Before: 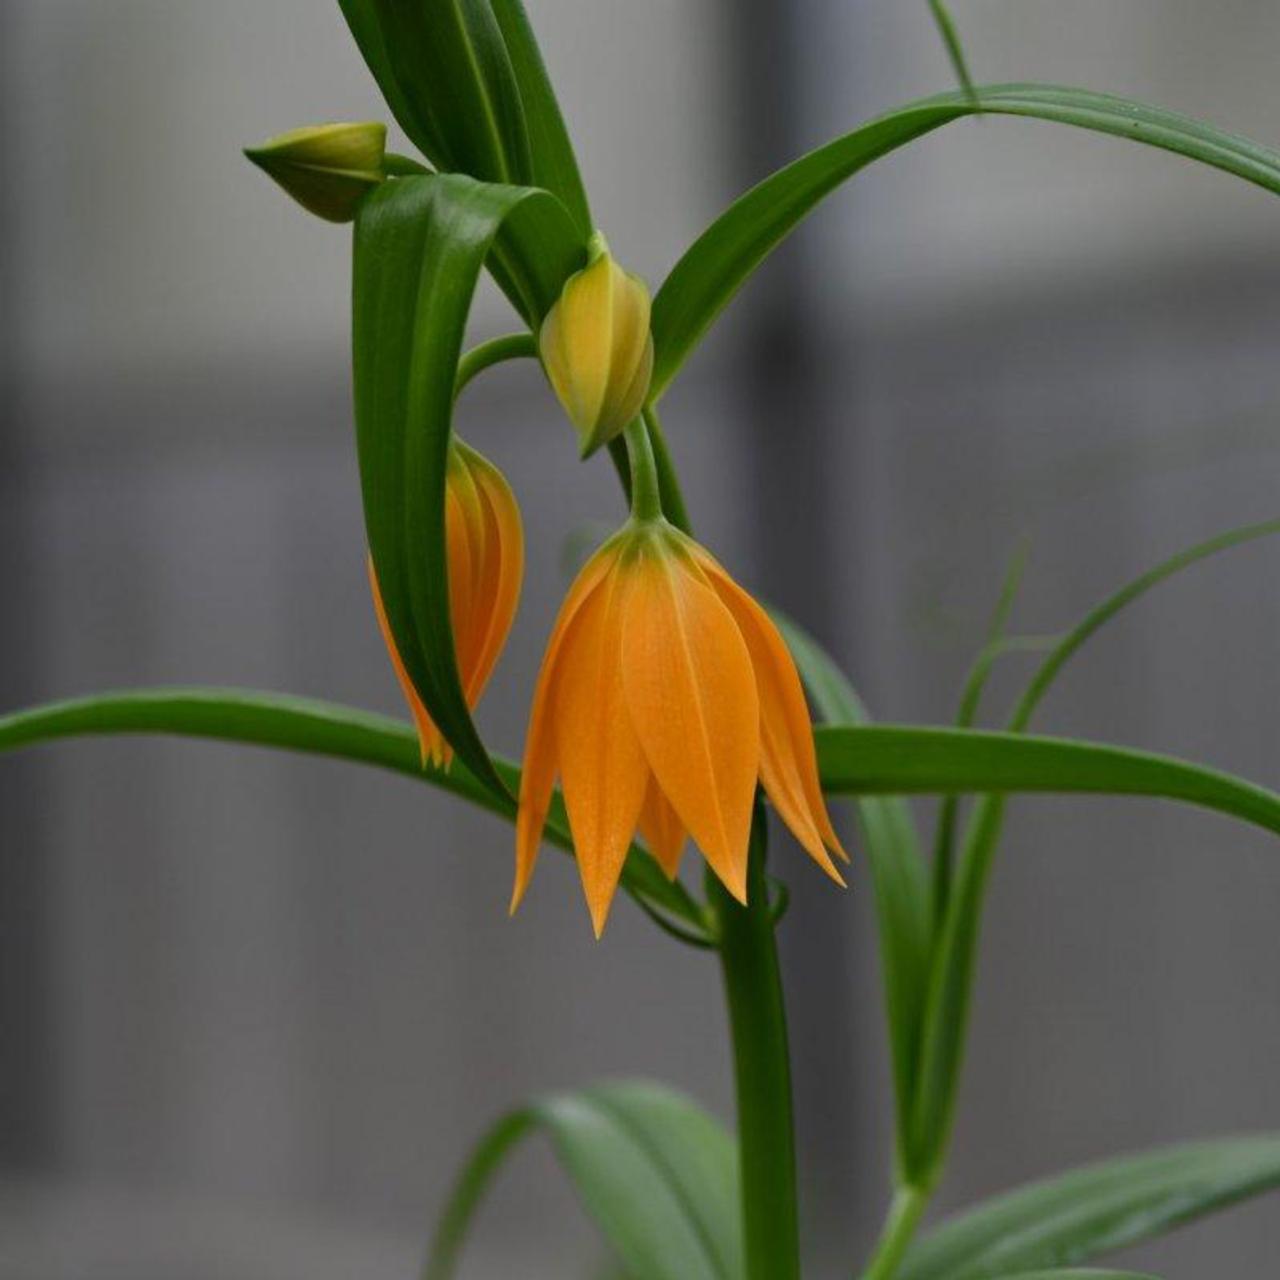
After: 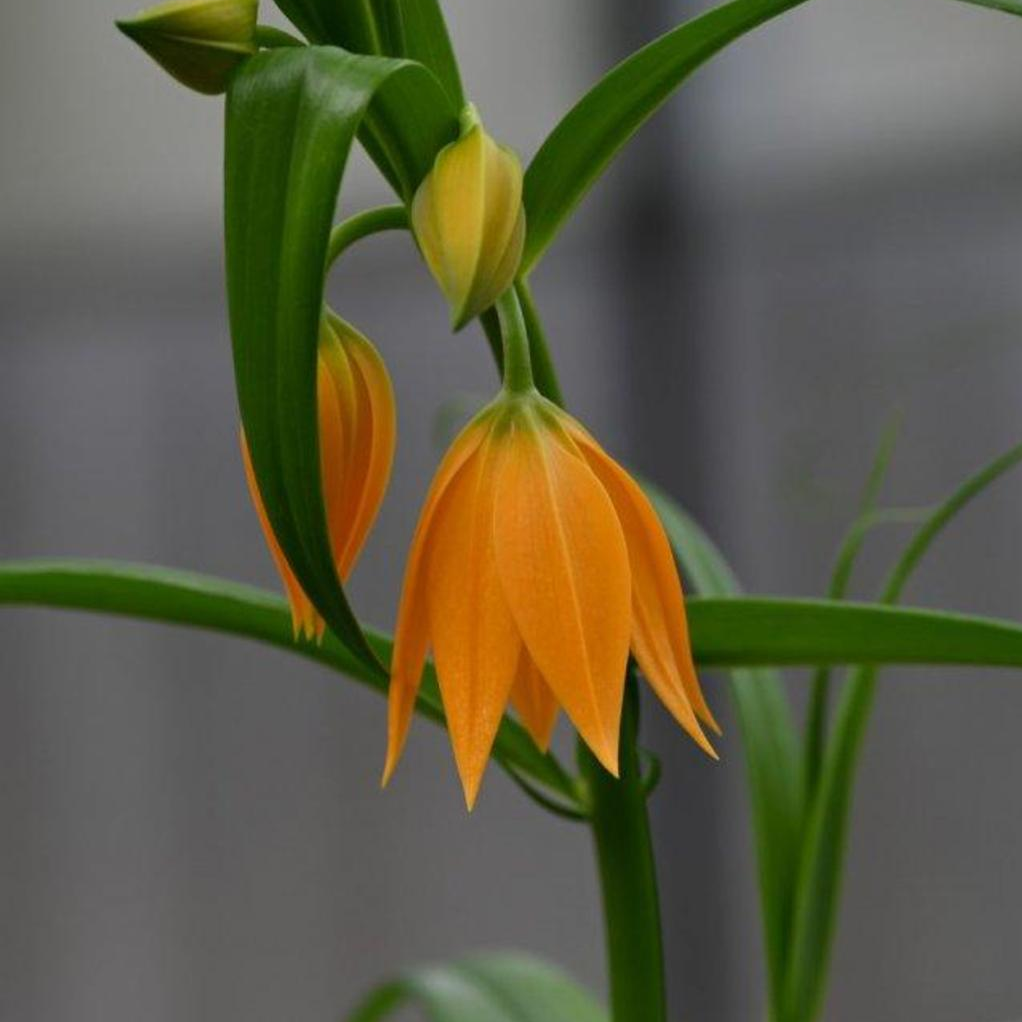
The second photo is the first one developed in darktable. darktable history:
crop and rotate: left 10.071%, top 10.071%, right 10.02%, bottom 10.02%
rgb levels: preserve colors max RGB
